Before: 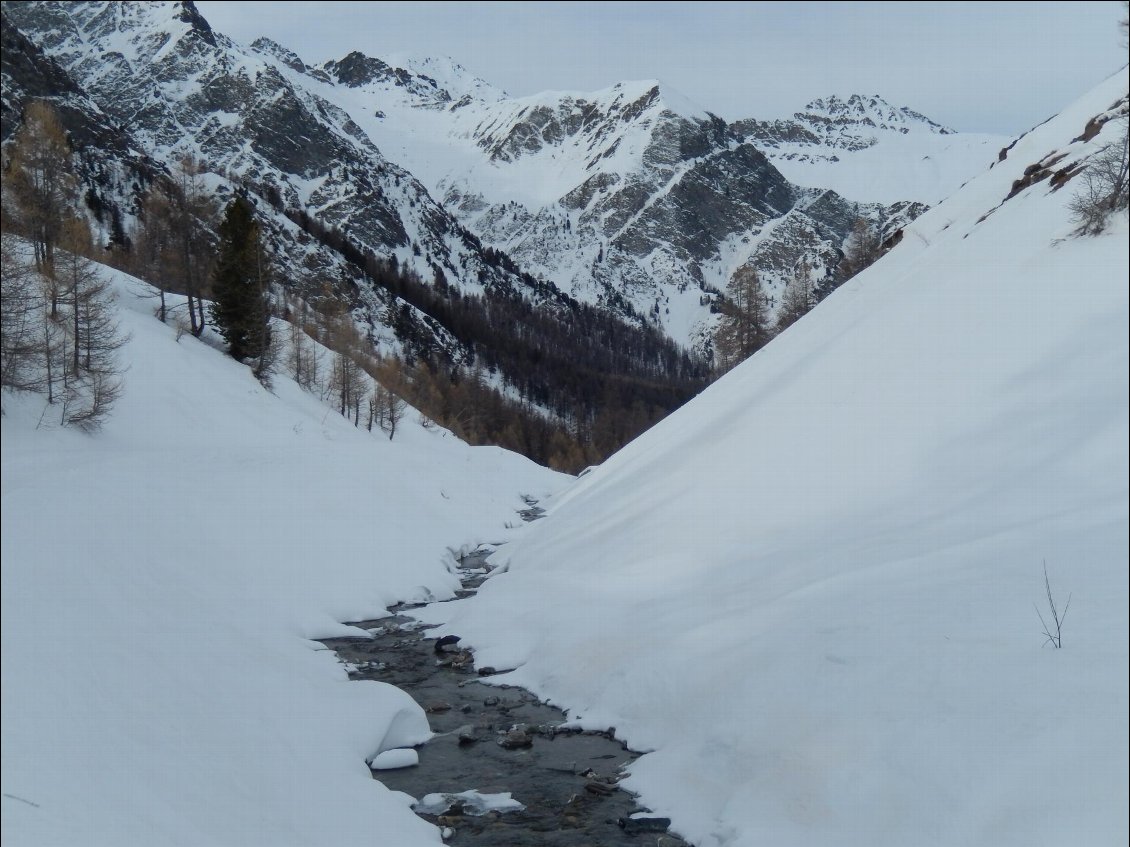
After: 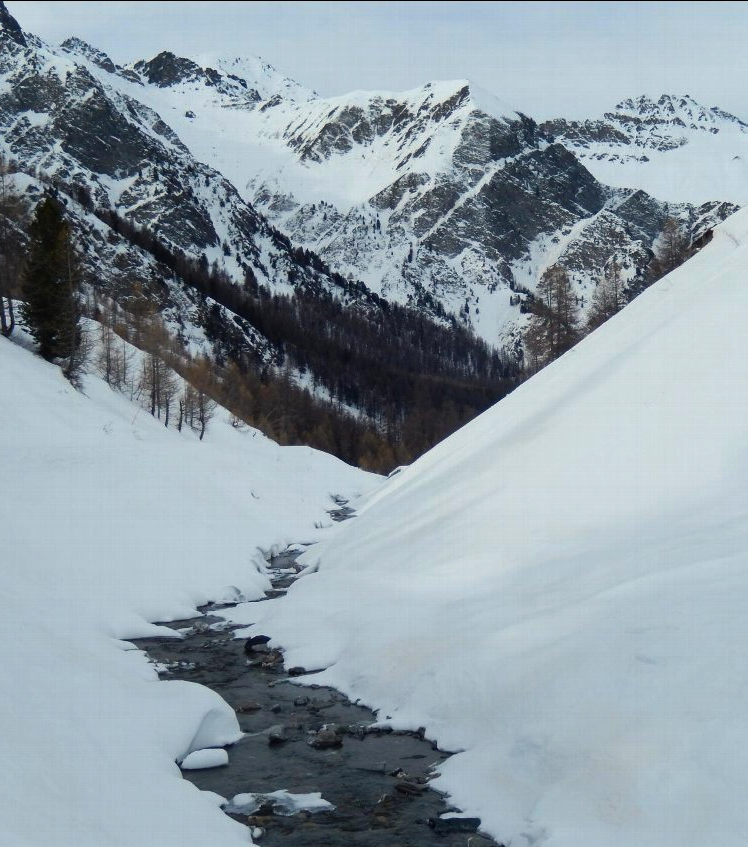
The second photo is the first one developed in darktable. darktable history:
crop: left 16.889%, right 16.871%
color balance rgb: highlights gain › chroma 2.113%, highlights gain › hue 74.66°, perceptual saturation grading › global saturation 30.916%, perceptual brilliance grading › highlights 13.031%, perceptual brilliance grading › mid-tones 7.73%, perceptual brilliance grading › shadows -17.31%
